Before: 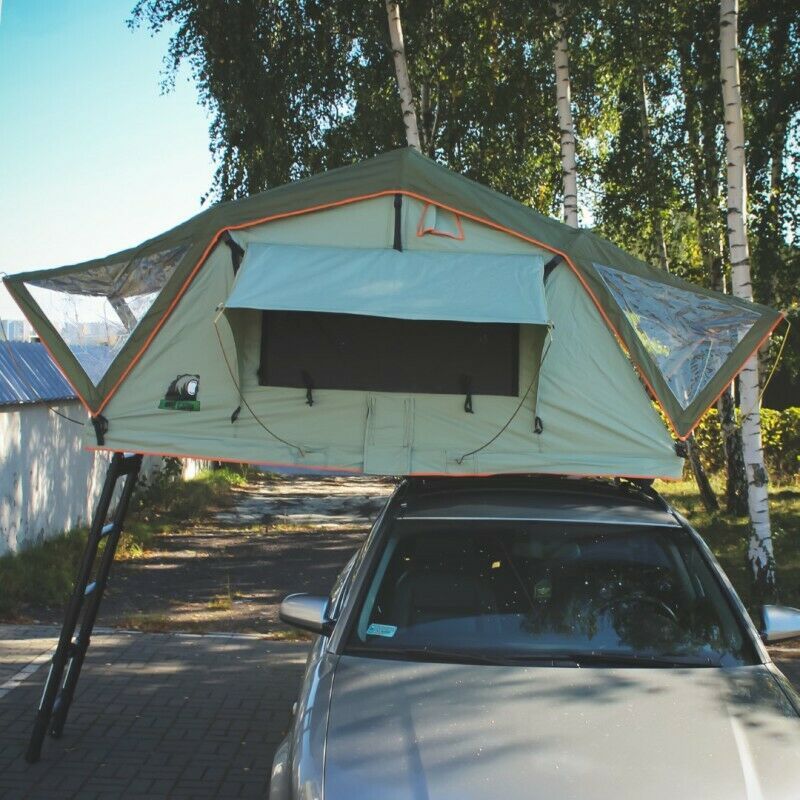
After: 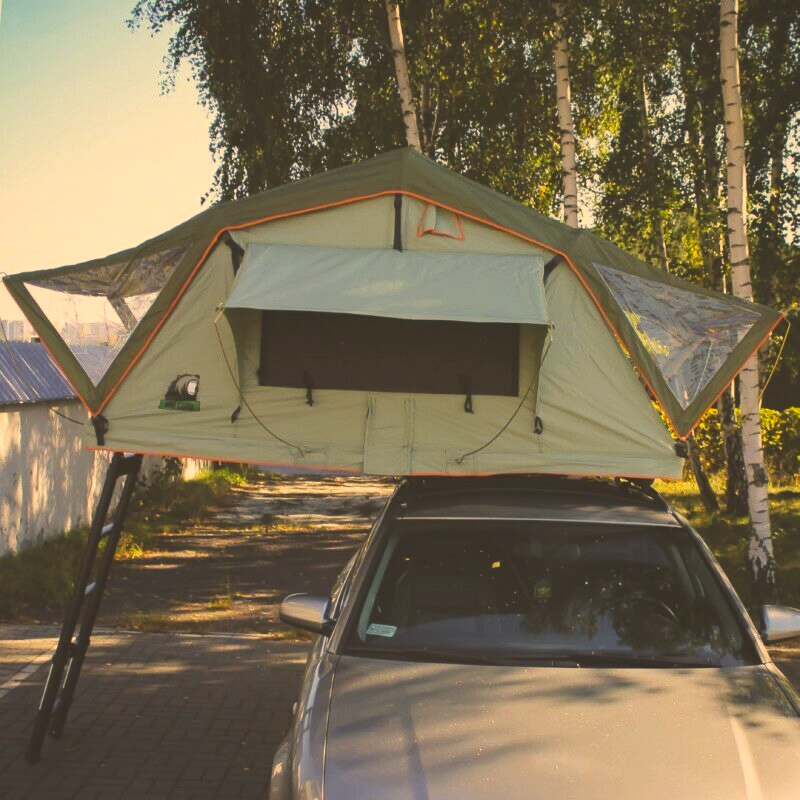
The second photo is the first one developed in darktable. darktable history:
color correction: highlights a* 15, highlights b* 31.55
exposure: black level correction -0.015, exposure -0.125 EV, compensate highlight preservation false
